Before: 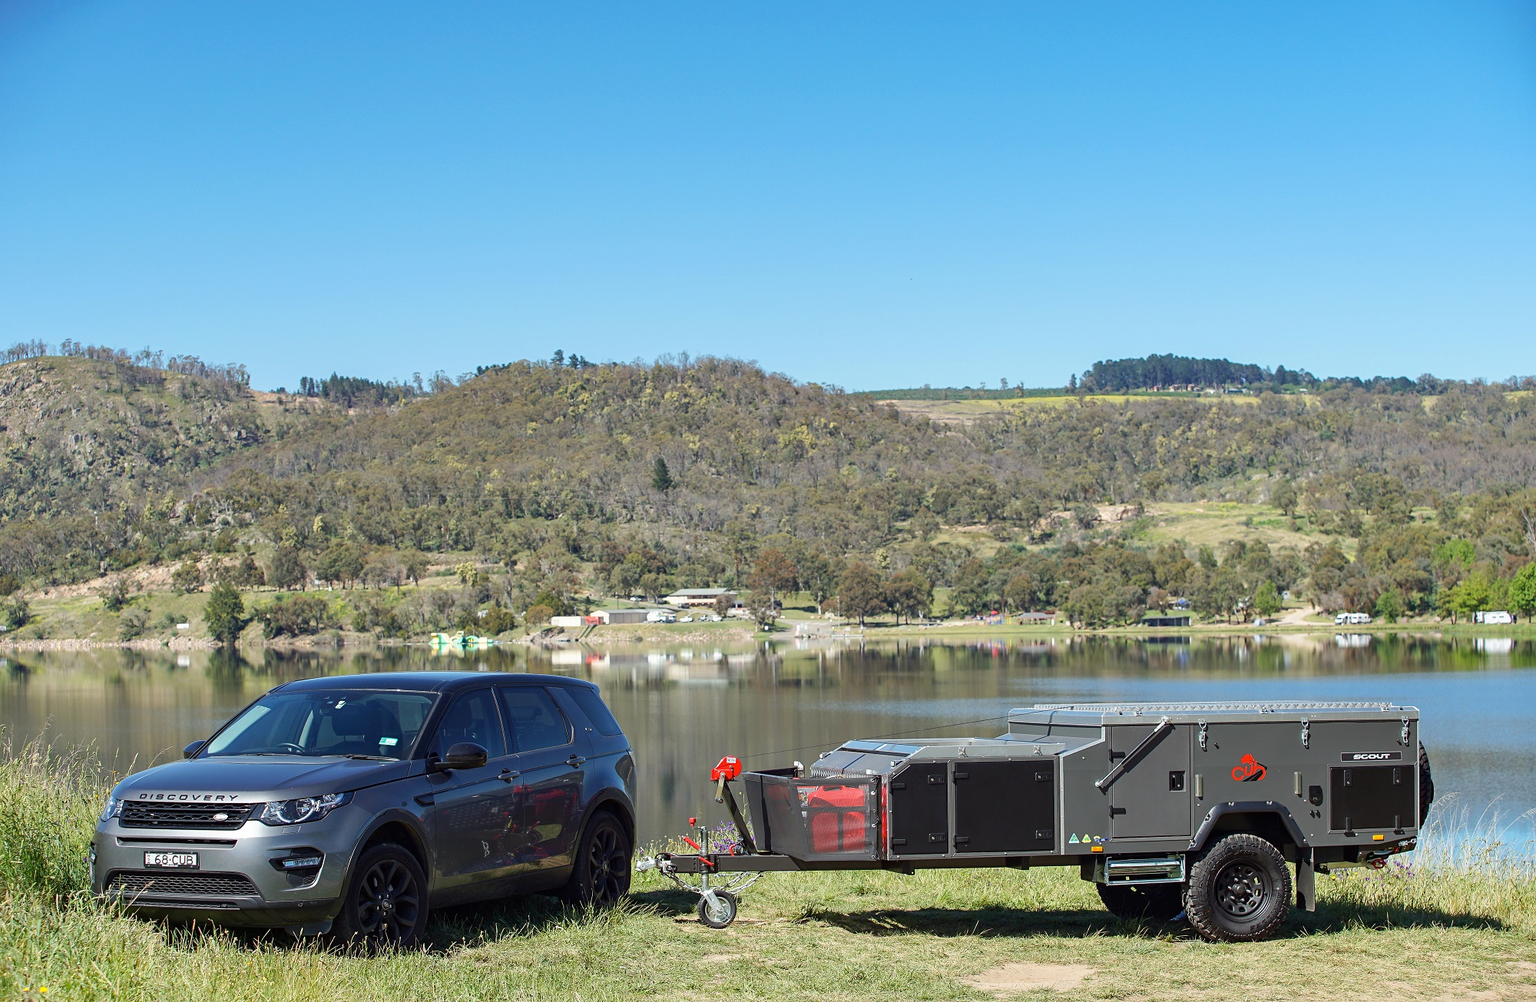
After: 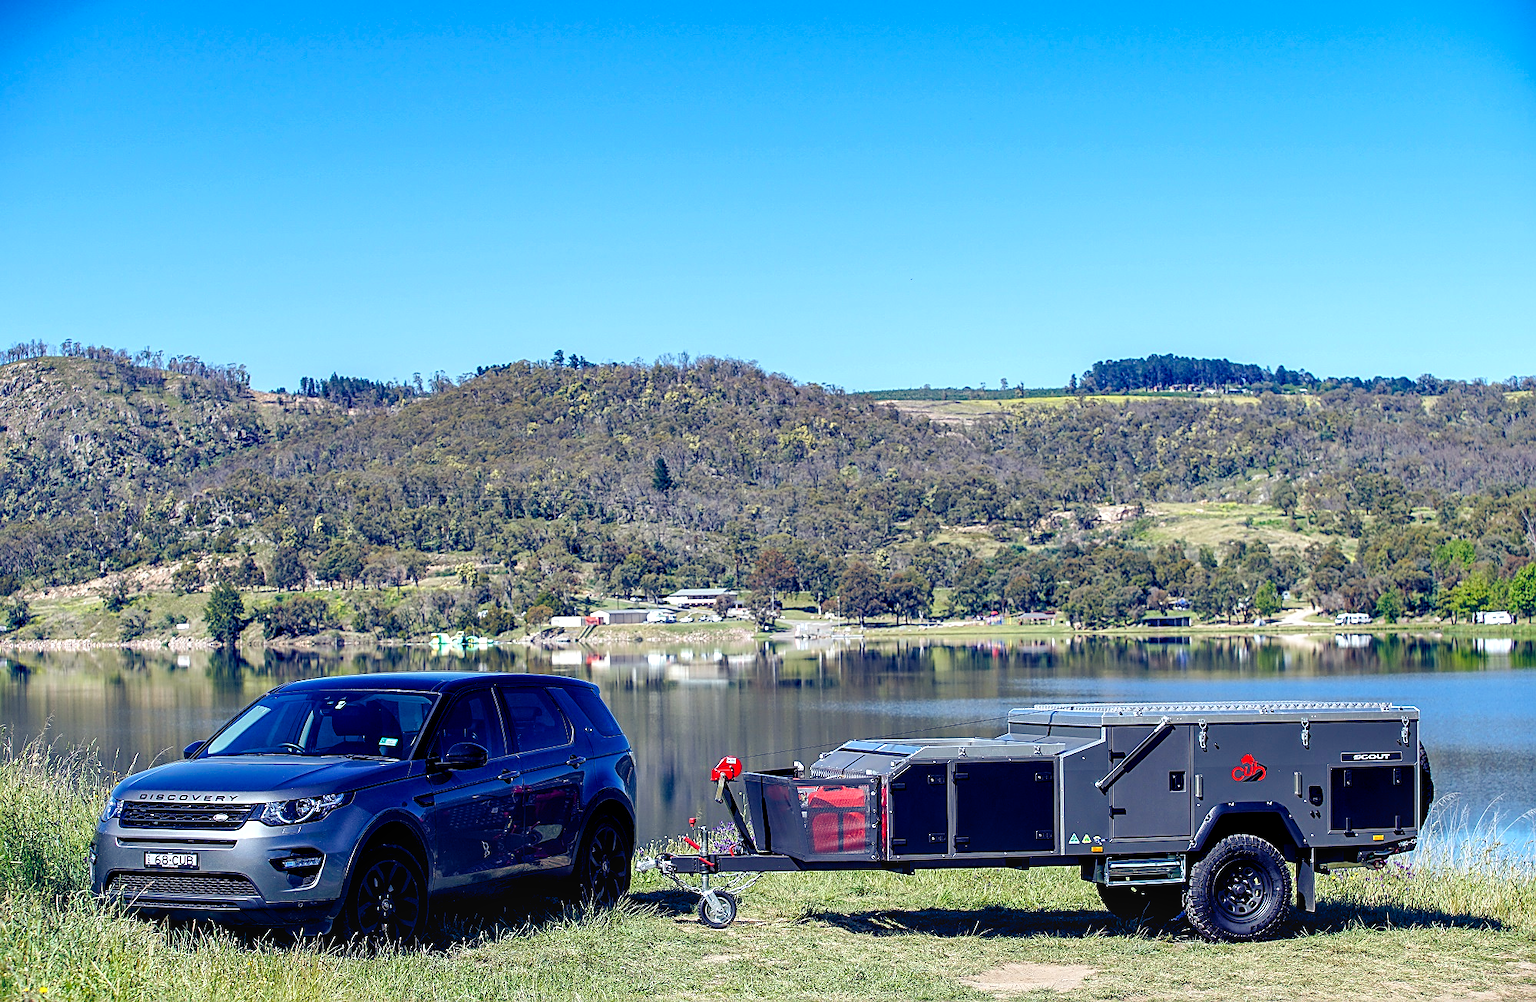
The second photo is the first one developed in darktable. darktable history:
sharpen: on, module defaults
exposure: black level correction 0.001, compensate highlight preservation false
local contrast: on, module defaults
color balance rgb: shadows lift › luminance -41.13%, shadows lift › chroma 14.13%, shadows lift › hue 260°, power › luminance -3.76%, power › chroma 0.56%, power › hue 40.37°, highlights gain › luminance 16.81%, highlights gain › chroma 2.94%, highlights gain › hue 260°, global offset › luminance -0.29%, global offset › chroma 0.31%, global offset › hue 260°, perceptual saturation grading › global saturation 20%, perceptual saturation grading › highlights -13.92%, perceptual saturation grading › shadows 50%
